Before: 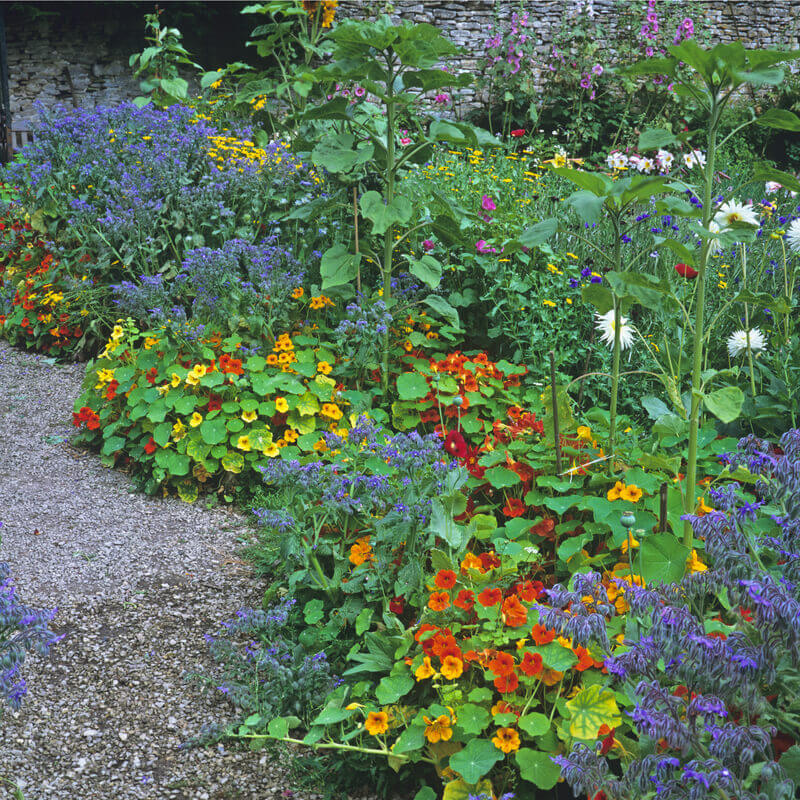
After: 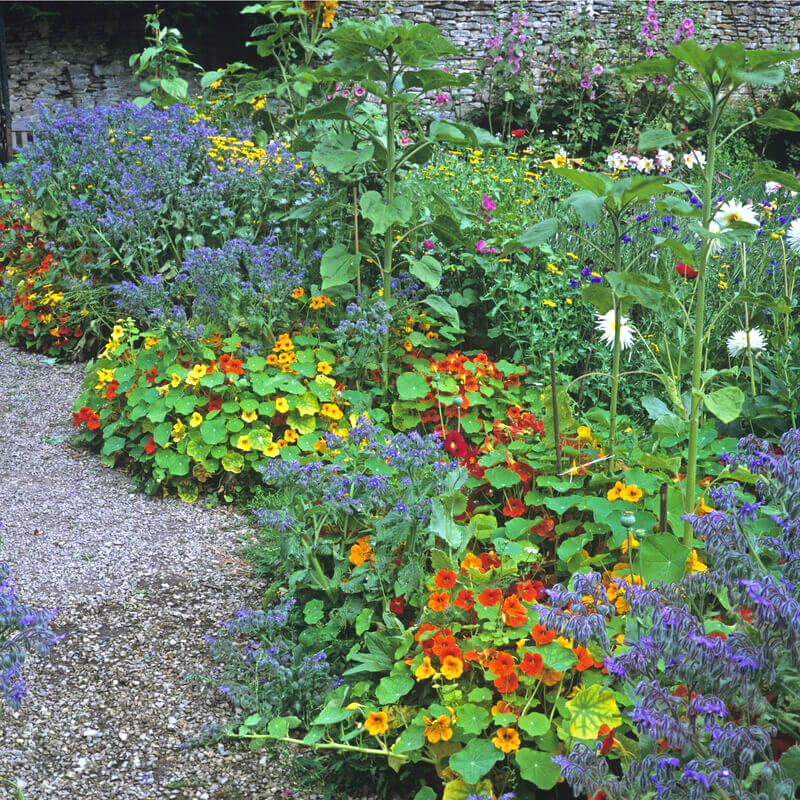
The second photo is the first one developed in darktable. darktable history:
tone equalizer: -8 EV -0.429 EV, -7 EV -0.397 EV, -6 EV -0.333 EV, -5 EV -0.259 EV, -3 EV 0.215 EV, -2 EV 0.352 EV, -1 EV 0.371 EV, +0 EV 0.423 EV
